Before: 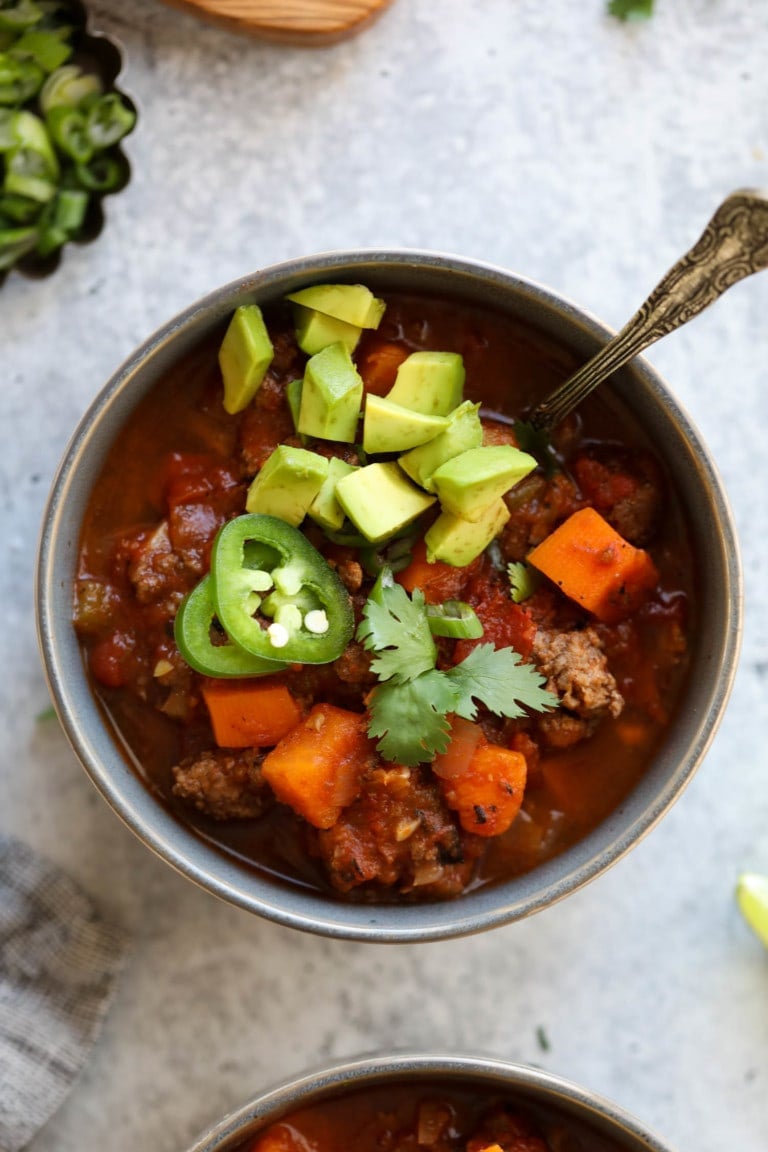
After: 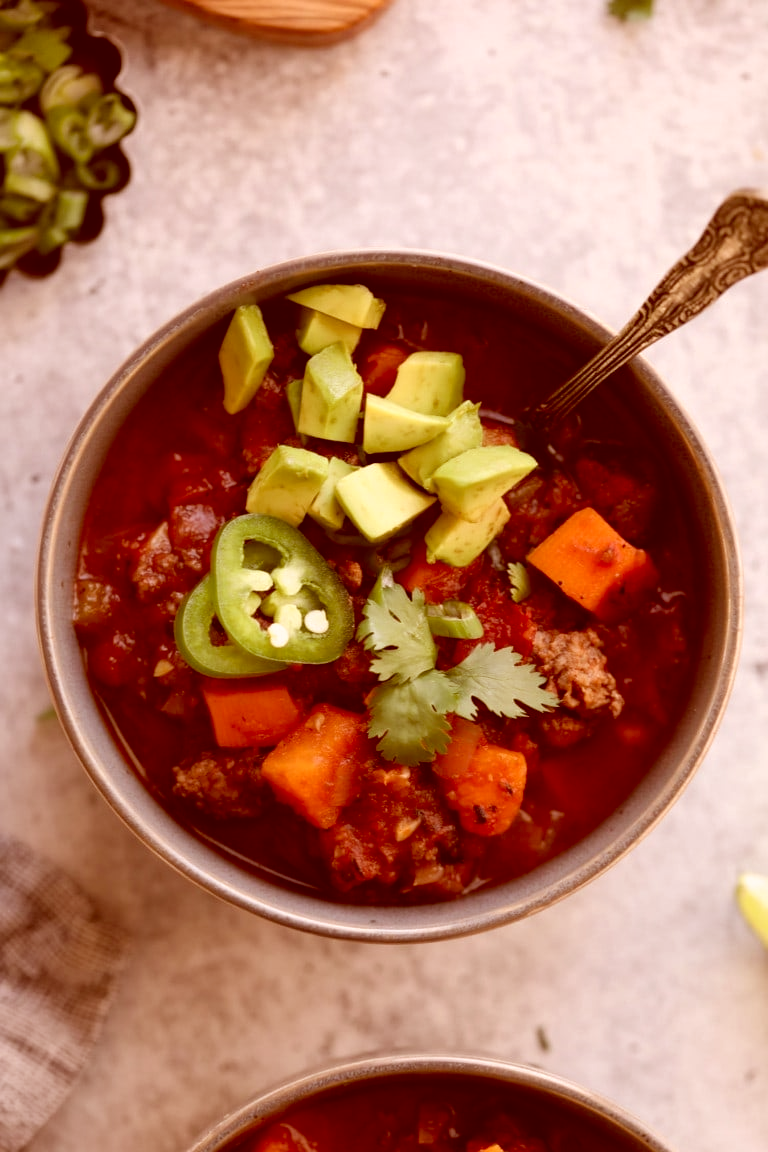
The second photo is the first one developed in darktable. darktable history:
white balance: emerald 1
color correction: highlights a* 9.03, highlights b* 8.71, shadows a* 40, shadows b* 40, saturation 0.8
